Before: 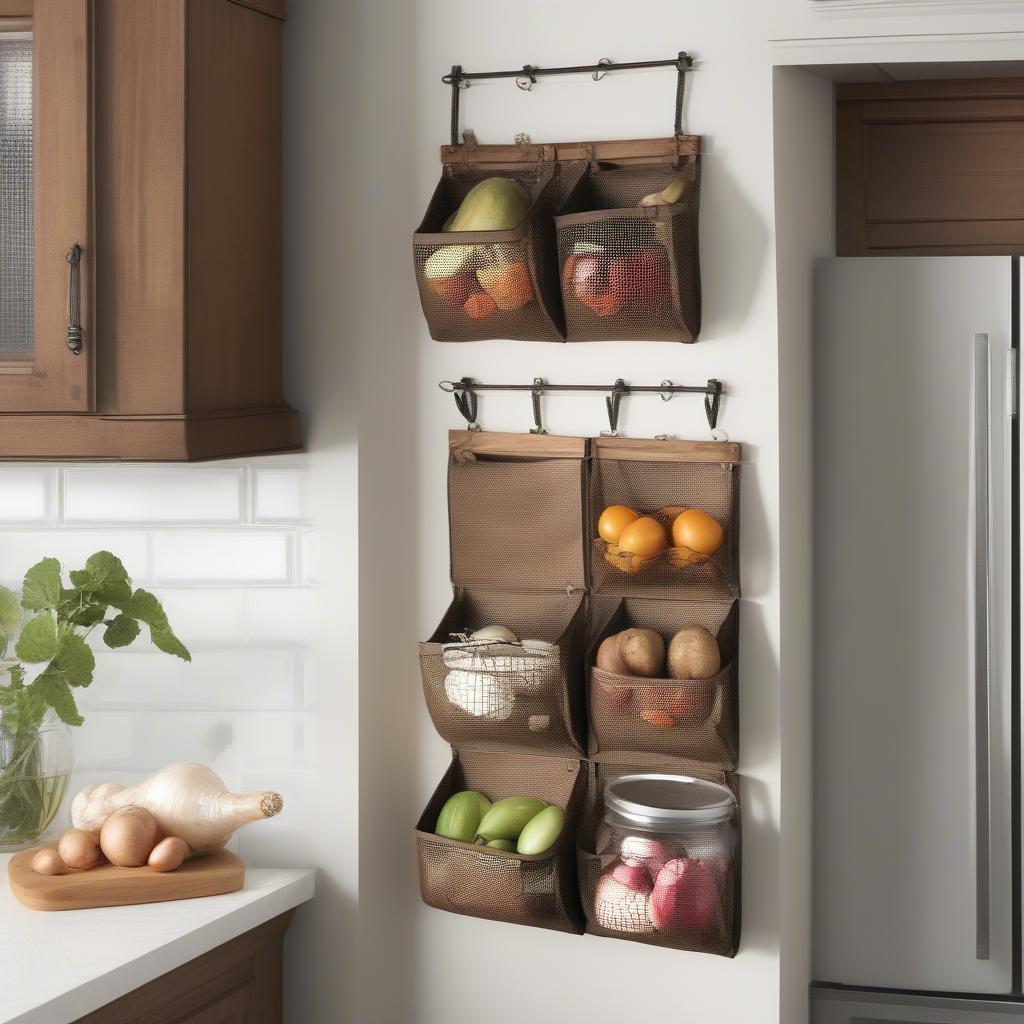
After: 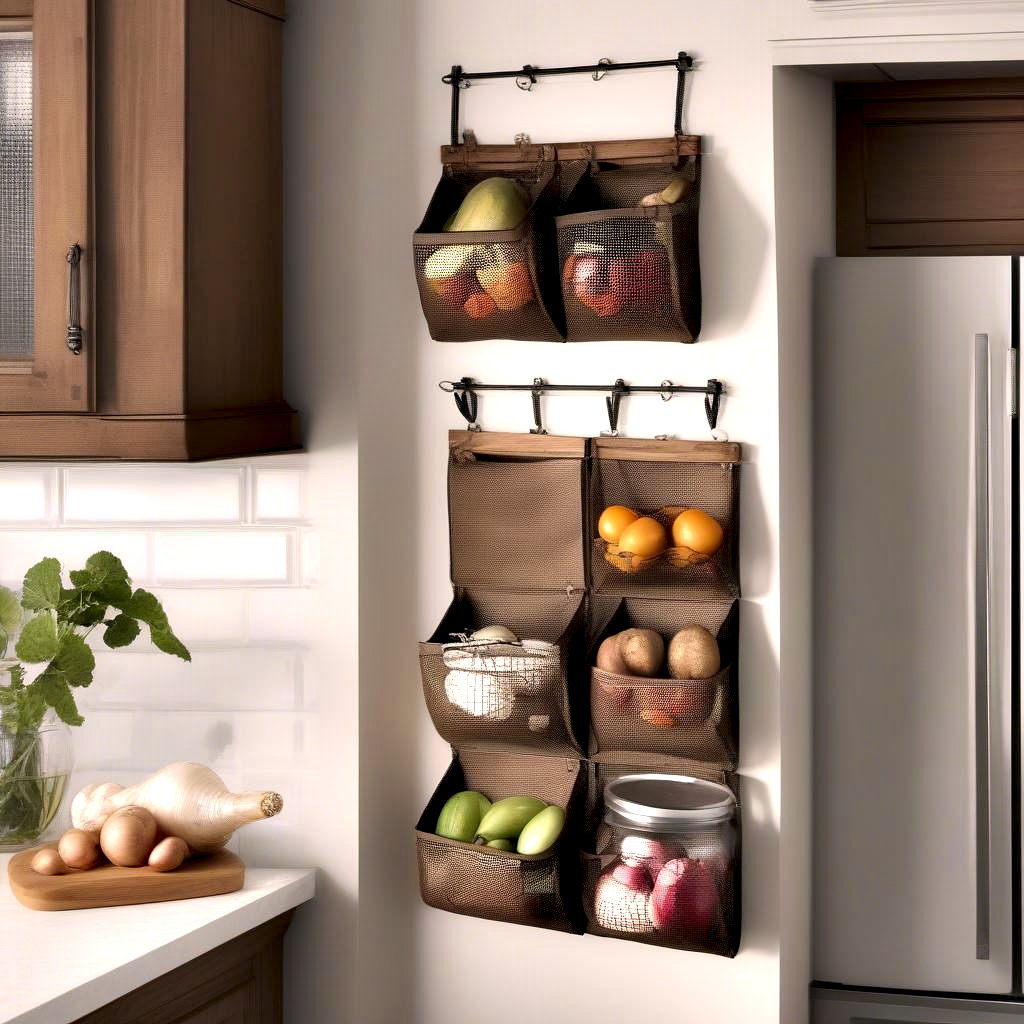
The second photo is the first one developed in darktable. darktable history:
contrast equalizer: octaves 7, y [[0.6 ×6], [0.55 ×6], [0 ×6], [0 ×6], [0 ×6]]
color correction: highlights a* 6, highlights b* 4.89
exposure: exposure -0.023 EV, compensate highlight preservation false
tone equalizer: edges refinement/feathering 500, mask exposure compensation -1.57 EV, preserve details no
